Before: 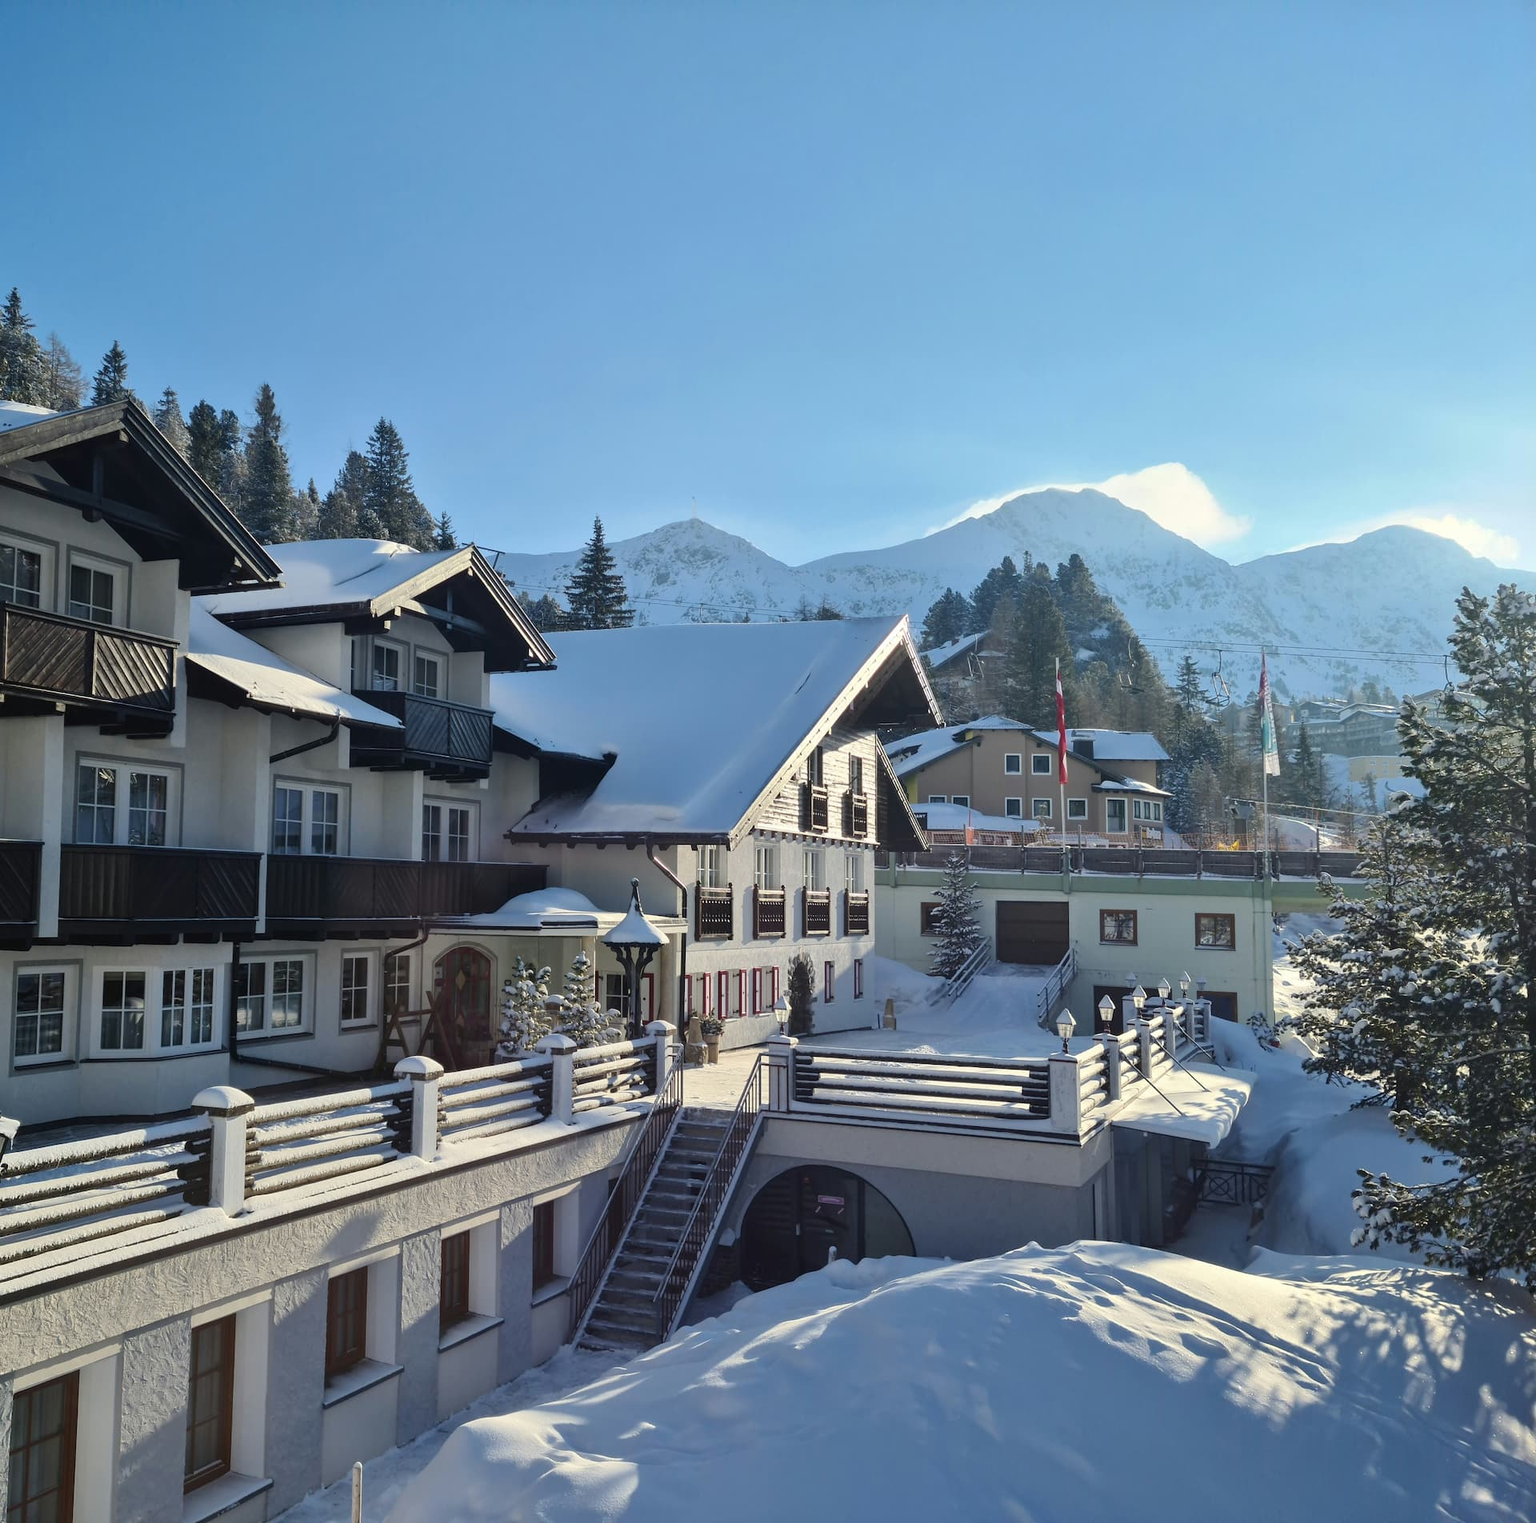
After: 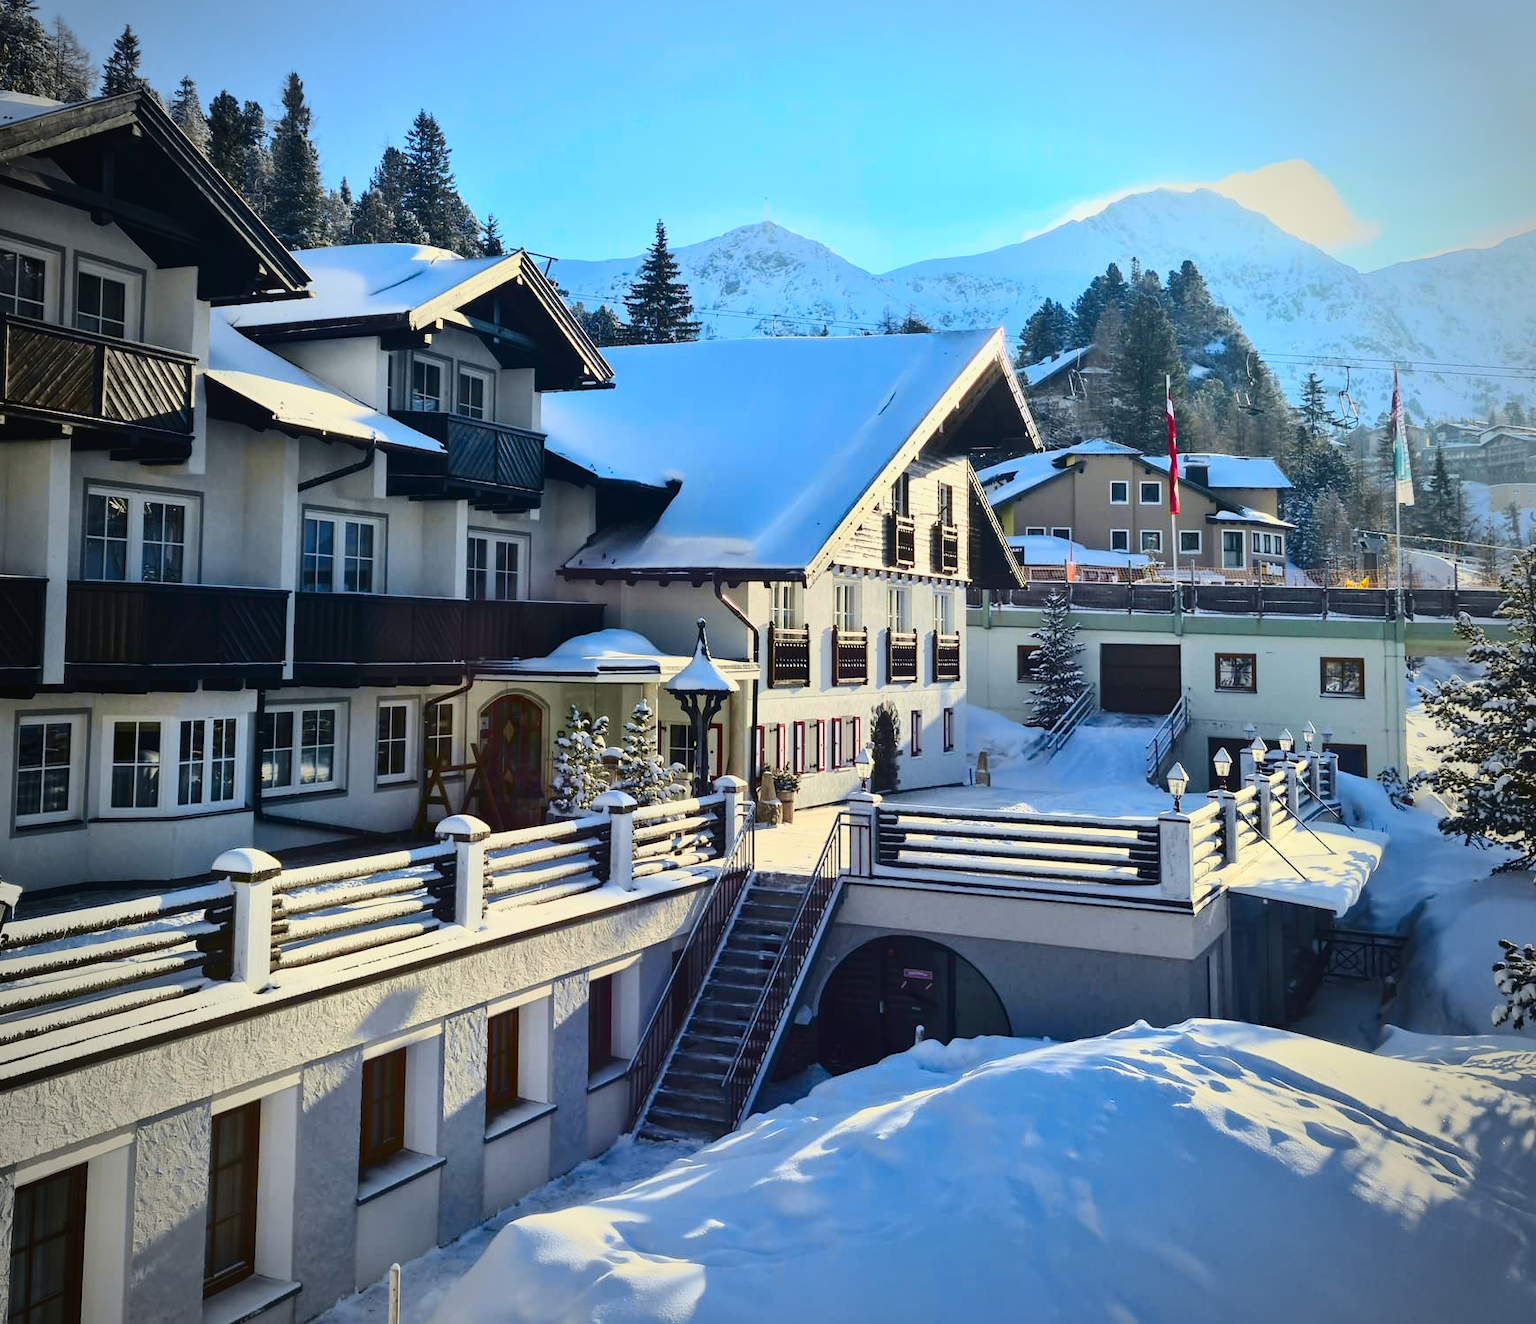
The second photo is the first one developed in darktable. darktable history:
tone curve: curves: ch0 [(0.003, 0.023) (0.071, 0.052) (0.236, 0.197) (0.466, 0.557) (0.625, 0.761) (0.783, 0.9) (0.994, 0.968)]; ch1 [(0, 0) (0.262, 0.227) (0.417, 0.386) (0.469, 0.467) (0.502, 0.498) (0.528, 0.53) (0.573, 0.579) (0.605, 0.621) (0.644, 0.671) (0.686, 0.728) (0.994, 0.987)]; ch2 [(0, 0) (0.262, 0.188) (0.385, 0.353) (0.427, 0.424) (0.495, 0.493) (0.515, 0.54) (0.547, 0.561) (0.589, 0.613) (0.644, 0.748) (1, 1)], color space Lab, independent channels, preserve colors none
contrast brightness saturation: brightness -0.02, saturation 0.35
crop: top 20.916%, right 9.437%, bottom 0.316%
vignetting: fall-off start 71.74%
